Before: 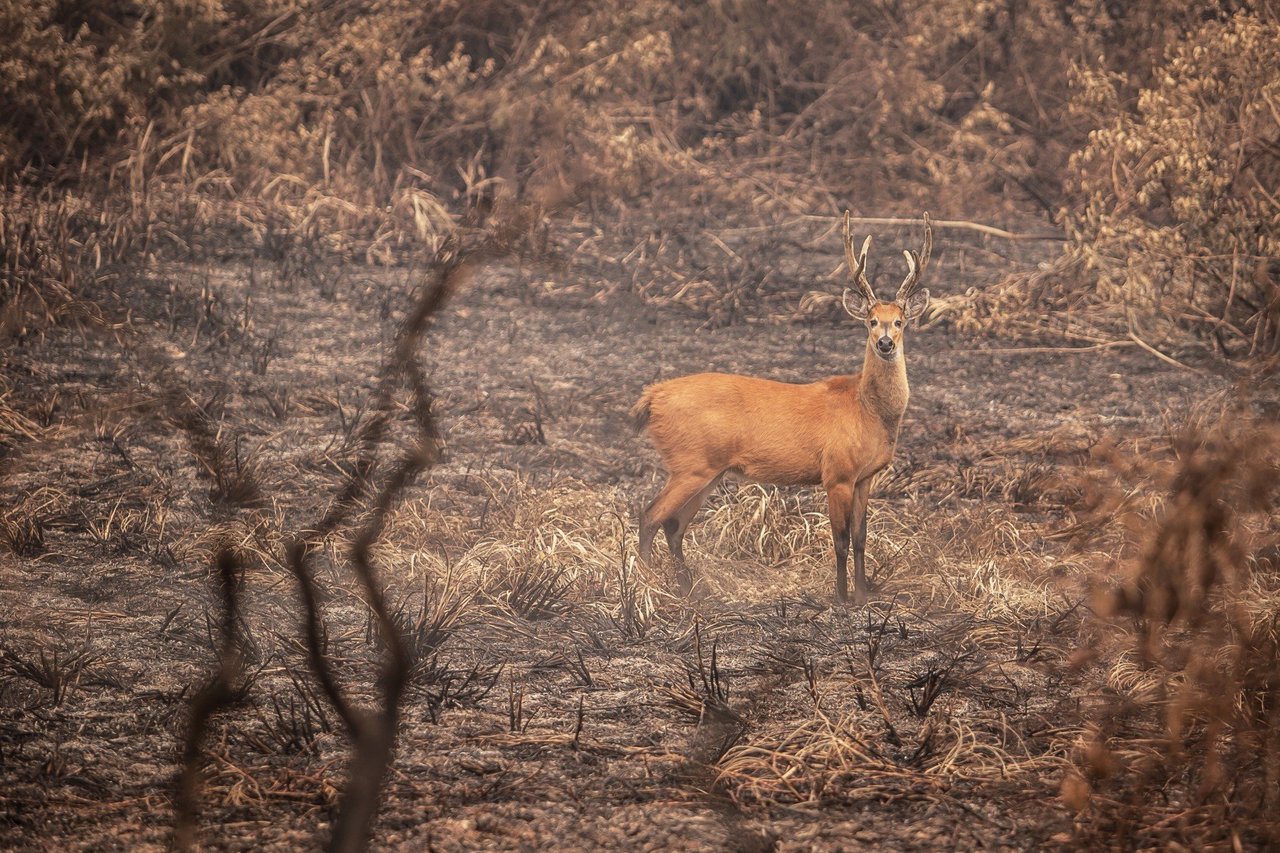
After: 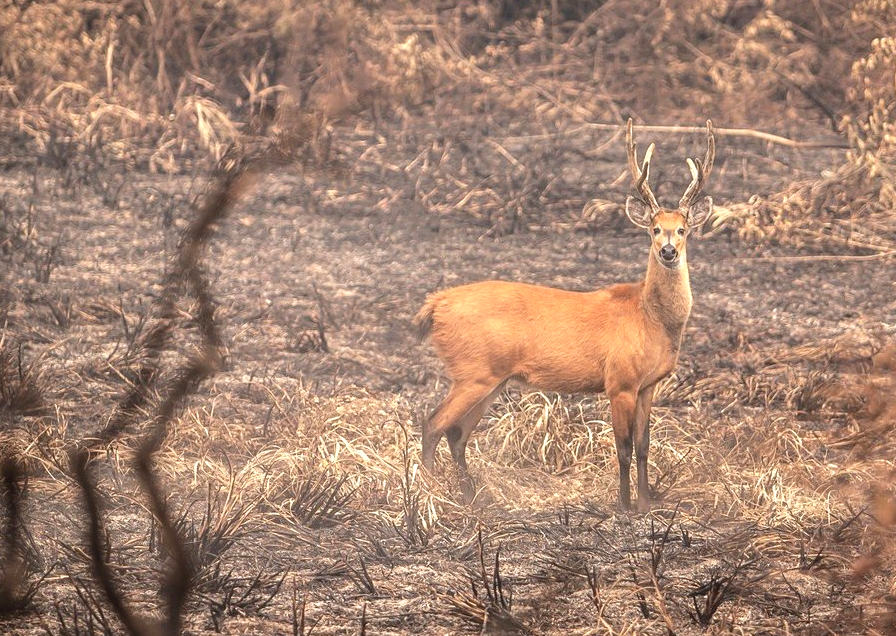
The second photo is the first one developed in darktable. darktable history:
exposure: exposure 0.61 EV, compensate highlight preservation false
crop and rotate: left 16.987%, top 10.822%, right 12.952%, bottom 14.596%
